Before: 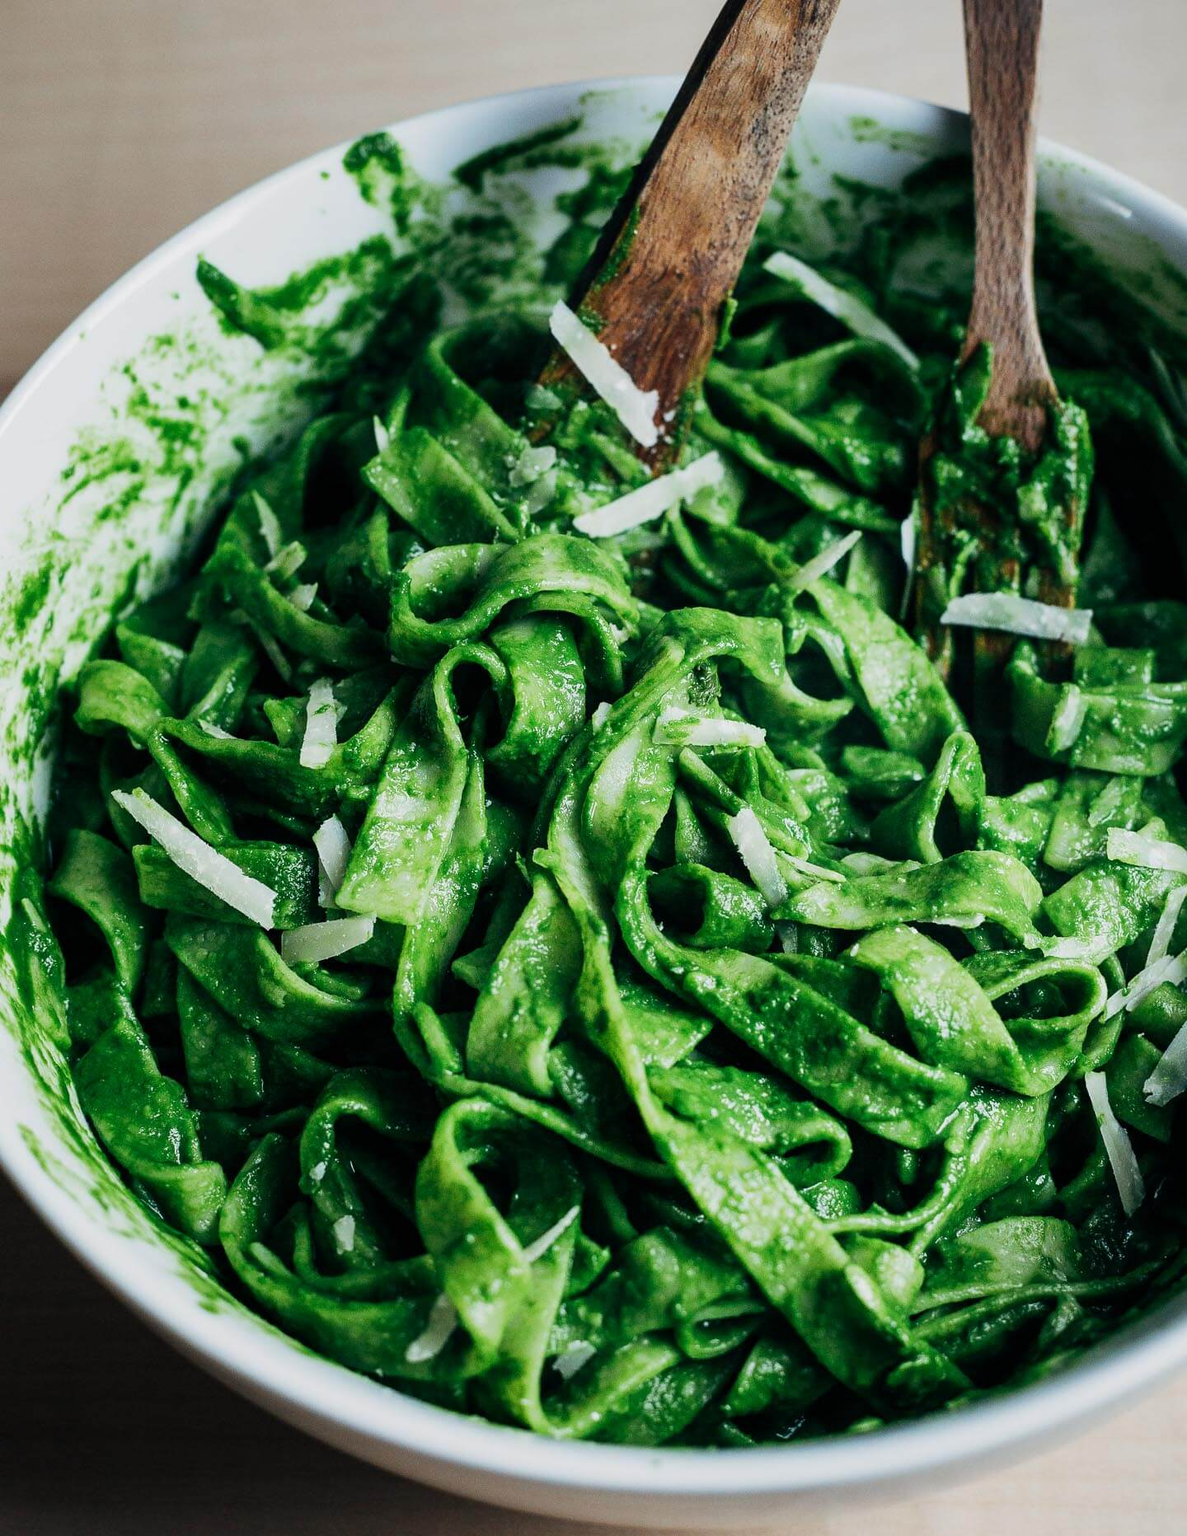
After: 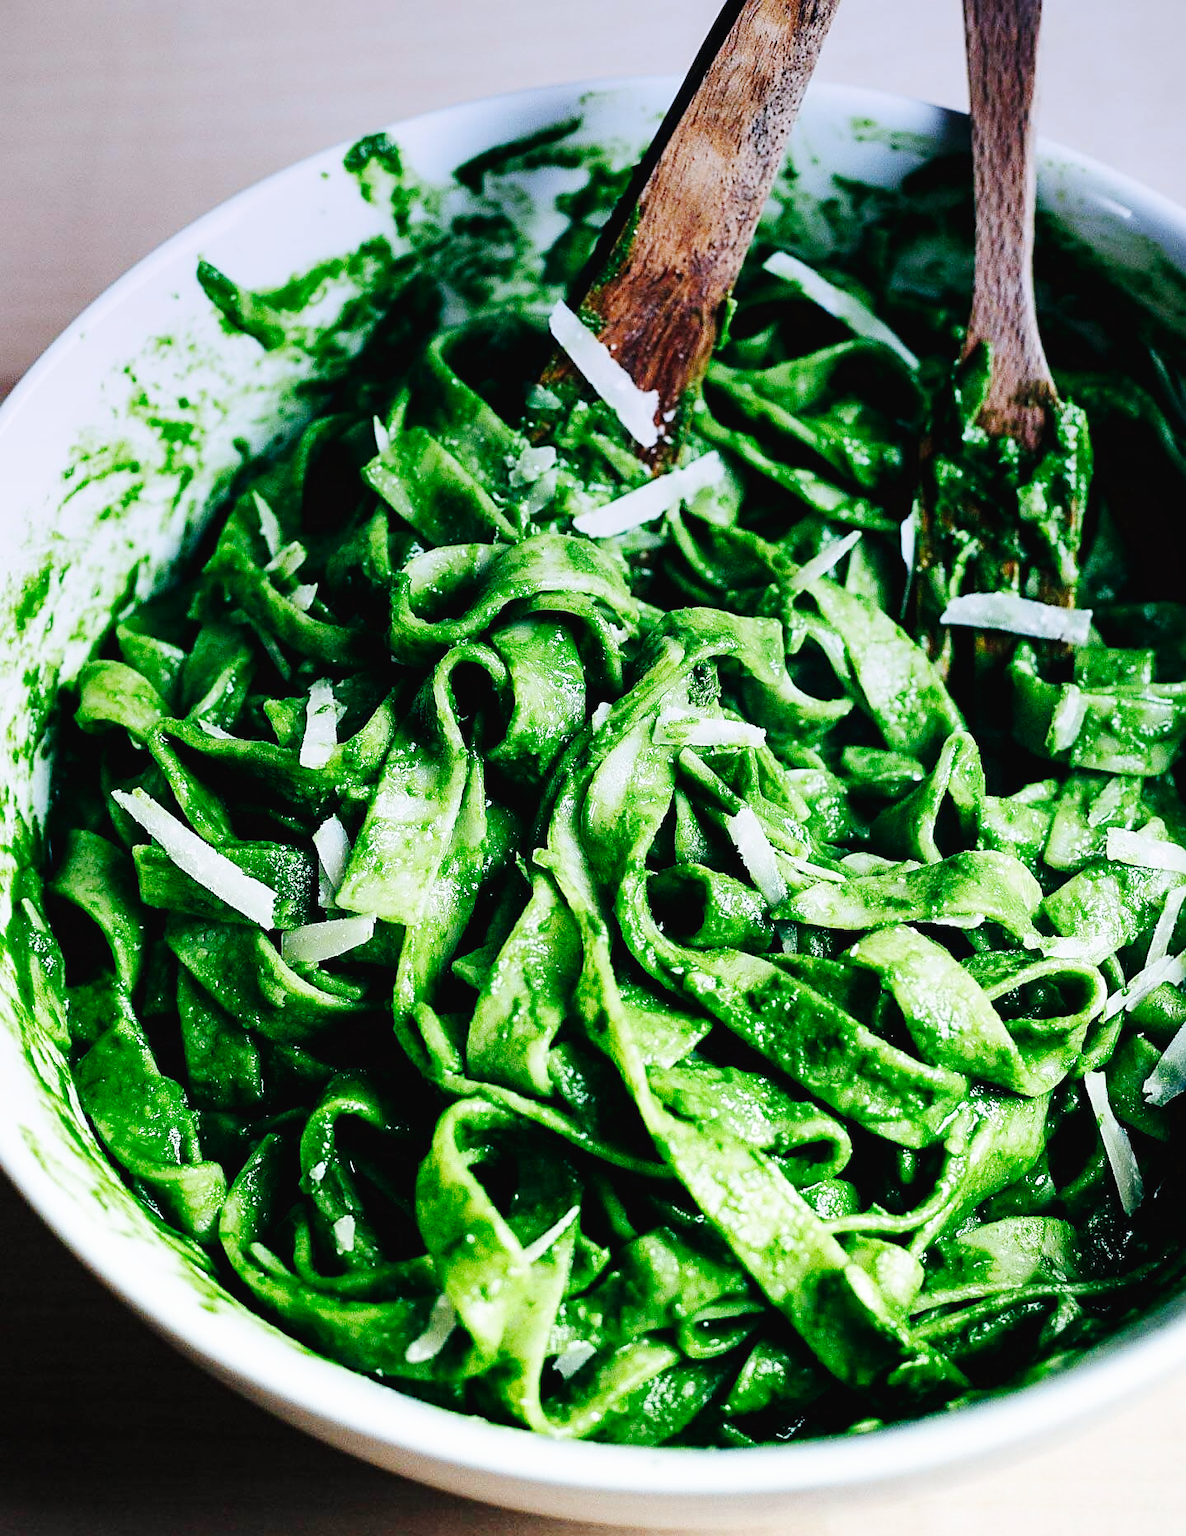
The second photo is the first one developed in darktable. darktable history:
tone equalizer: on, module defaults
tone curve: curves: ch0 [(0, 0) (0.003, 0.013) (0.011, 0.018) (0.025, 0.027) (0.044, 0.045) (0.069, 0.068) (0.1, 0.096) (0.136, 0.13) (0.177, 0.168) (0.224, 0.217) (0.277, 0.277) (0.335, 0.338) (0.399, 0.401) (0.468, 0.473) (0.543, 0.544) (0.623, 0.621) (0.709, 0.7) (0.801, 0.781) (0.898, 0.869) (1, 1)], preserve colors none
base curve: curves: ch0 [(0, 0.003) (0.001, 0.002) (0.006, 0.004) (0.02, 0.022) (0.048, 0.086) (0.094, 0.234) (0.162, 0.431) (0.258, 0.629) (0.385, 0.8) (0.548, 0.918) (0.751, 0.988) (1, 1)], preserve colors none
sharpen: on, module defaults
graduated density: hue 238.83°, saturation 50%
